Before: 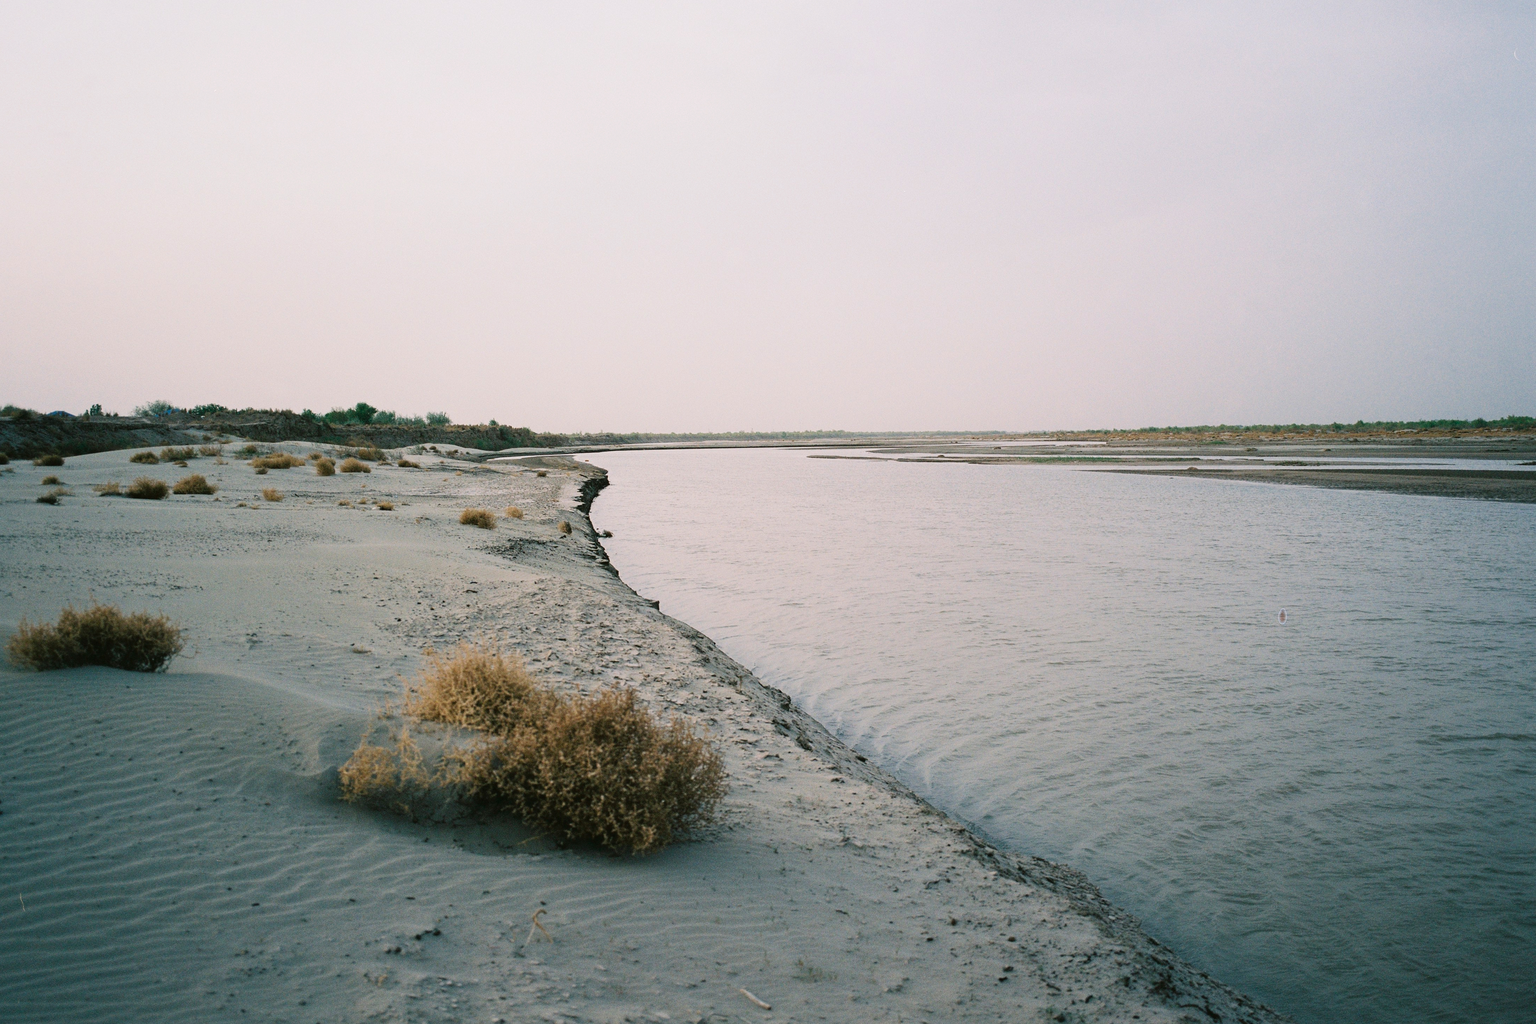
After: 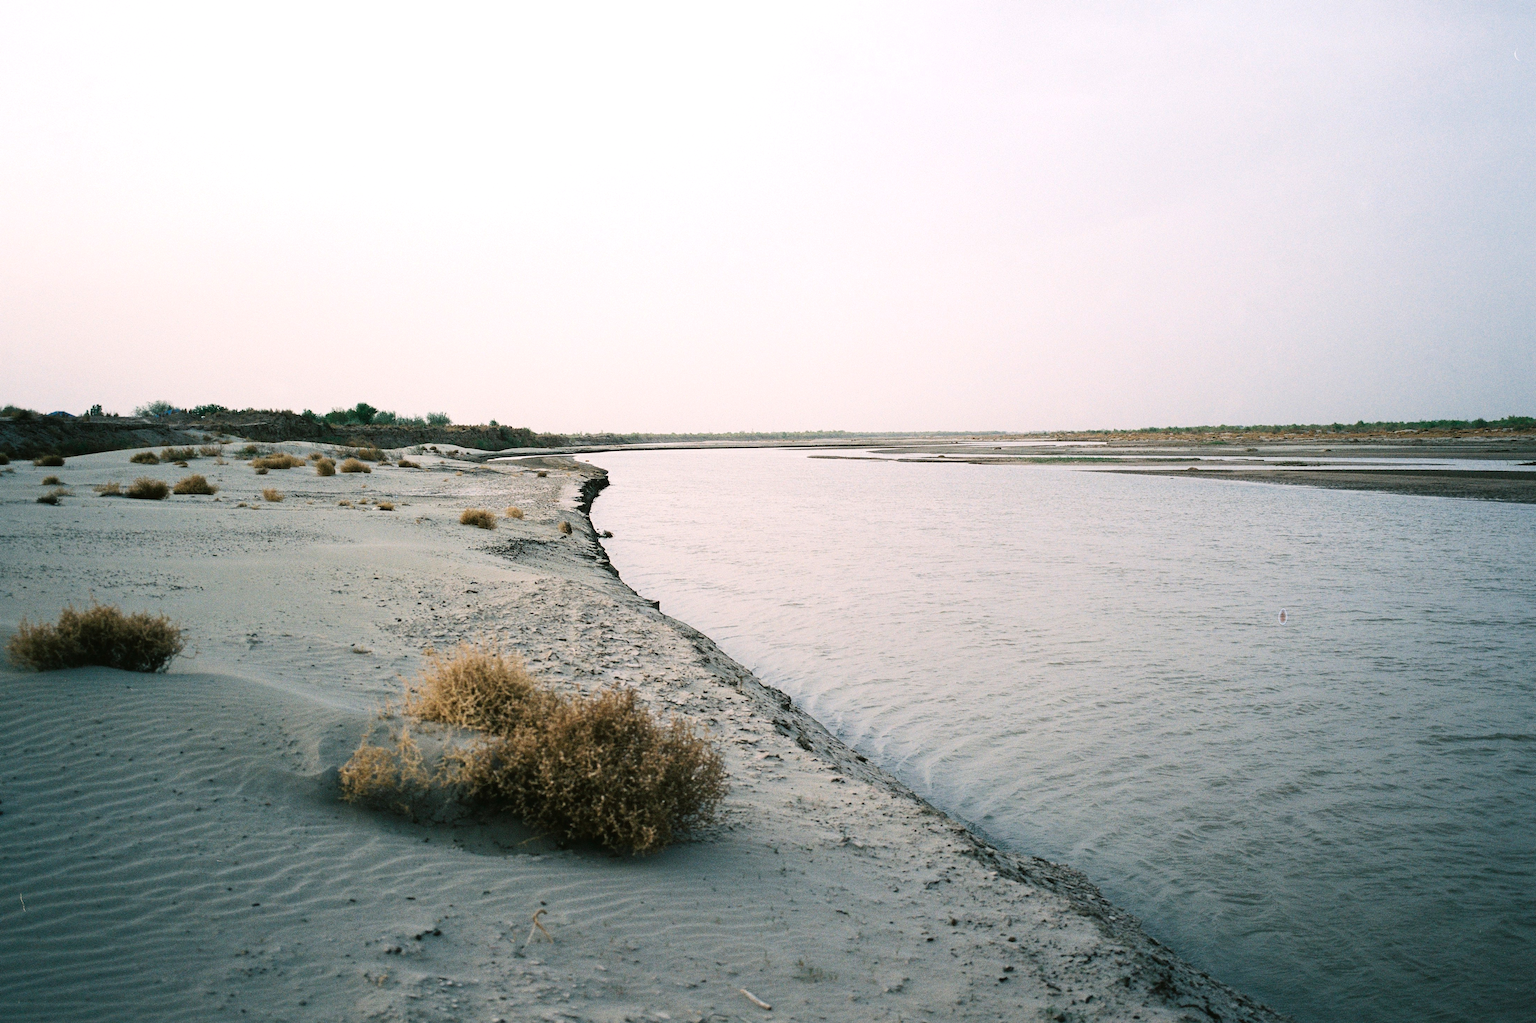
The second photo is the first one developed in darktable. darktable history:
tone equalizer: -8 EV -0.395 EV, -7 EV -0.383 EV, -6 EV -0.299 EV, -5 EV -0.195 EV, -3 EV 0.22 EV, -2 EV 0.355 EV, -1 EV 0.415 EV, +0 EV 0.406 EV, edges refinement/feathering 500, mask exposure compensation -1.57 EV, preserve details no
